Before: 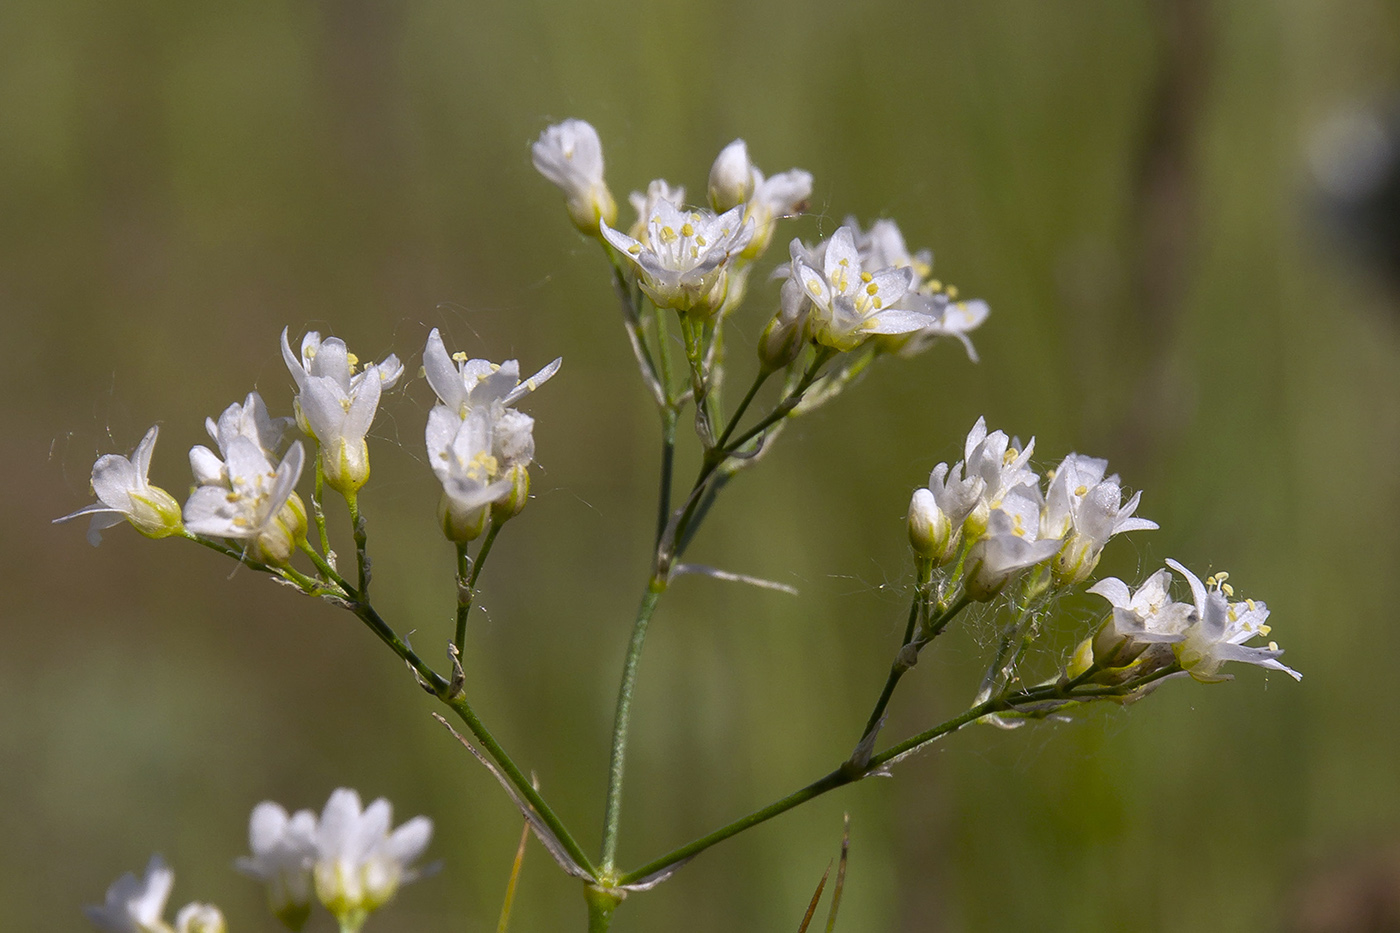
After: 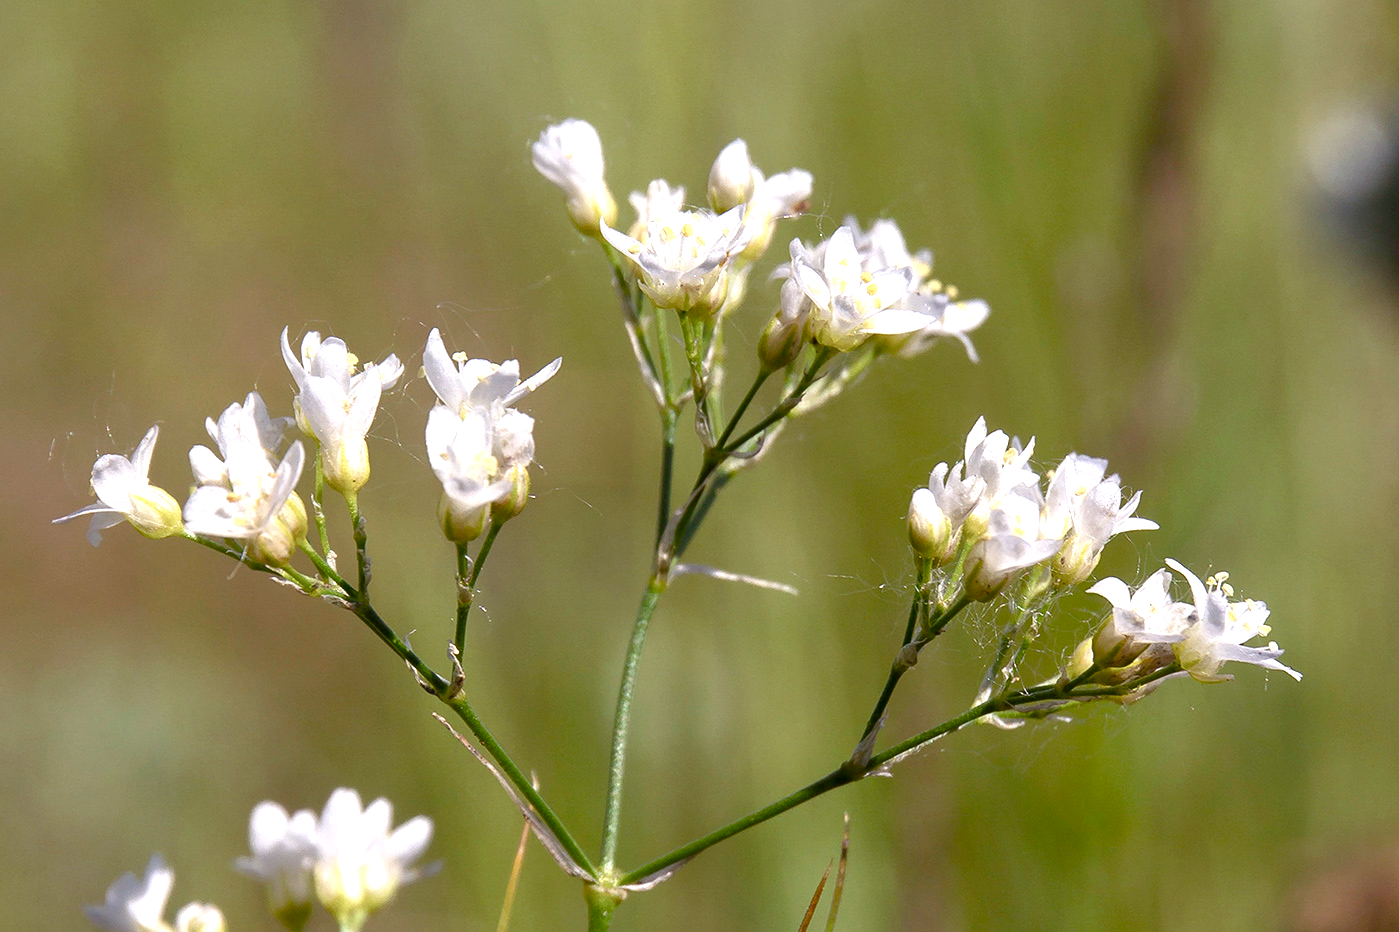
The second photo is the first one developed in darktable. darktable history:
exposure: exposure 0.995 EV, compensate exposure bias true, compensate highlight preservation false
color balance rgb: perceptual saturation grading › global saturation 0.807%, perceptual saturation grading › highlights -31.998%, perceptual saturation grading › mid-tones 5.668%, perceptual saturation grading › shadows 17.71%
